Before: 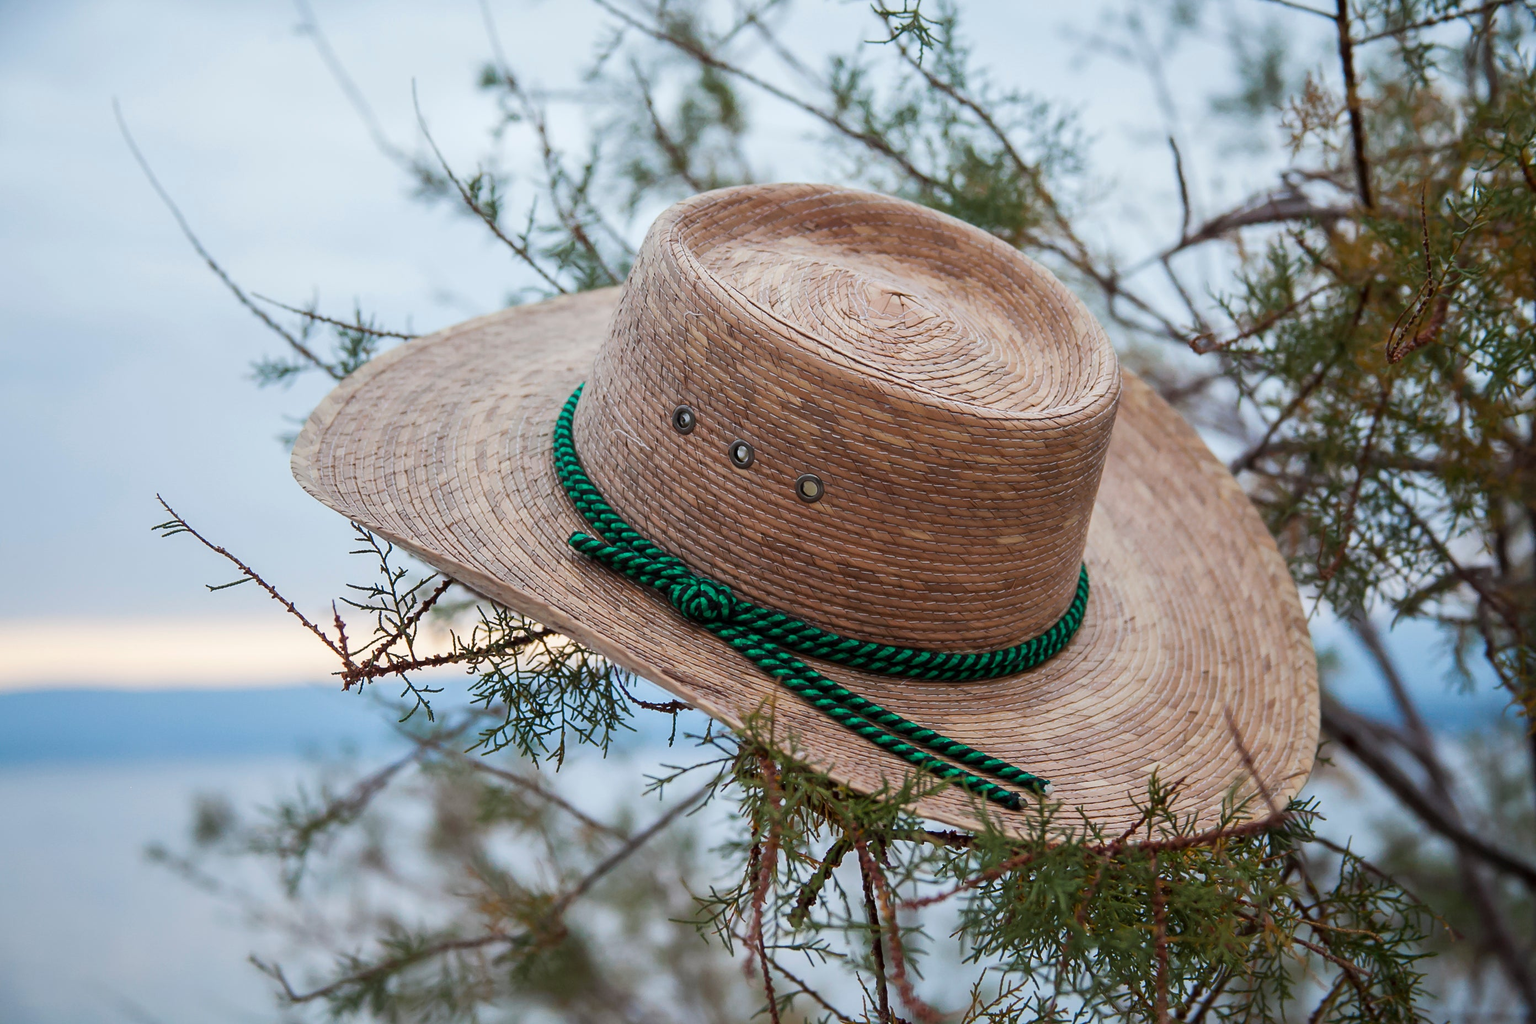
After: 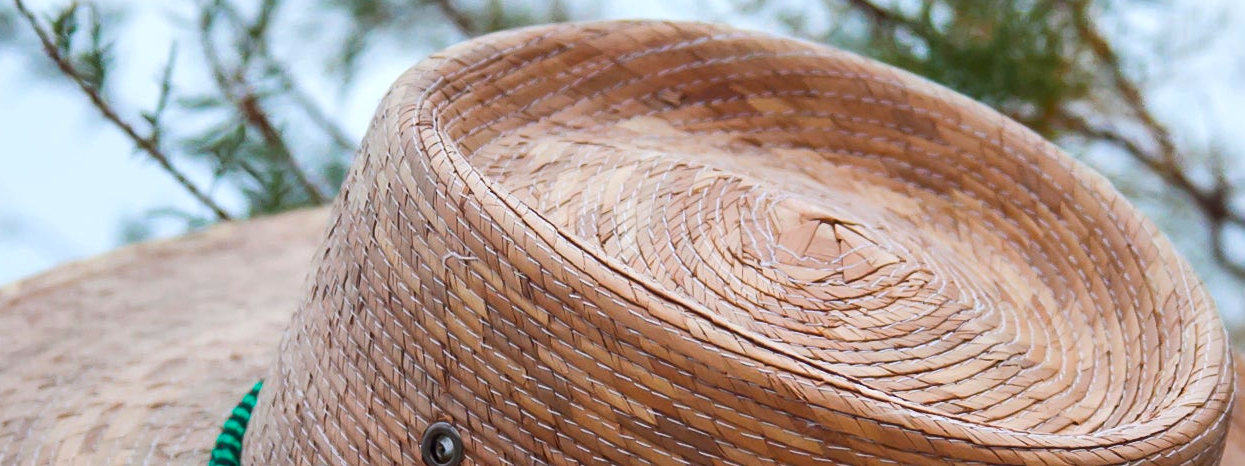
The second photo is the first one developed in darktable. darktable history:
crop: left 28.64%, top 16.832%, right 26.637%, bottom 58.055%
color balance: lift [1, 1.001, 0.999, 1.001], gamma [1, 1.004, 1.007, 0.993], gain [1, 0.991, 0.987, 1.013], contrast 10%, output saturation 120%
